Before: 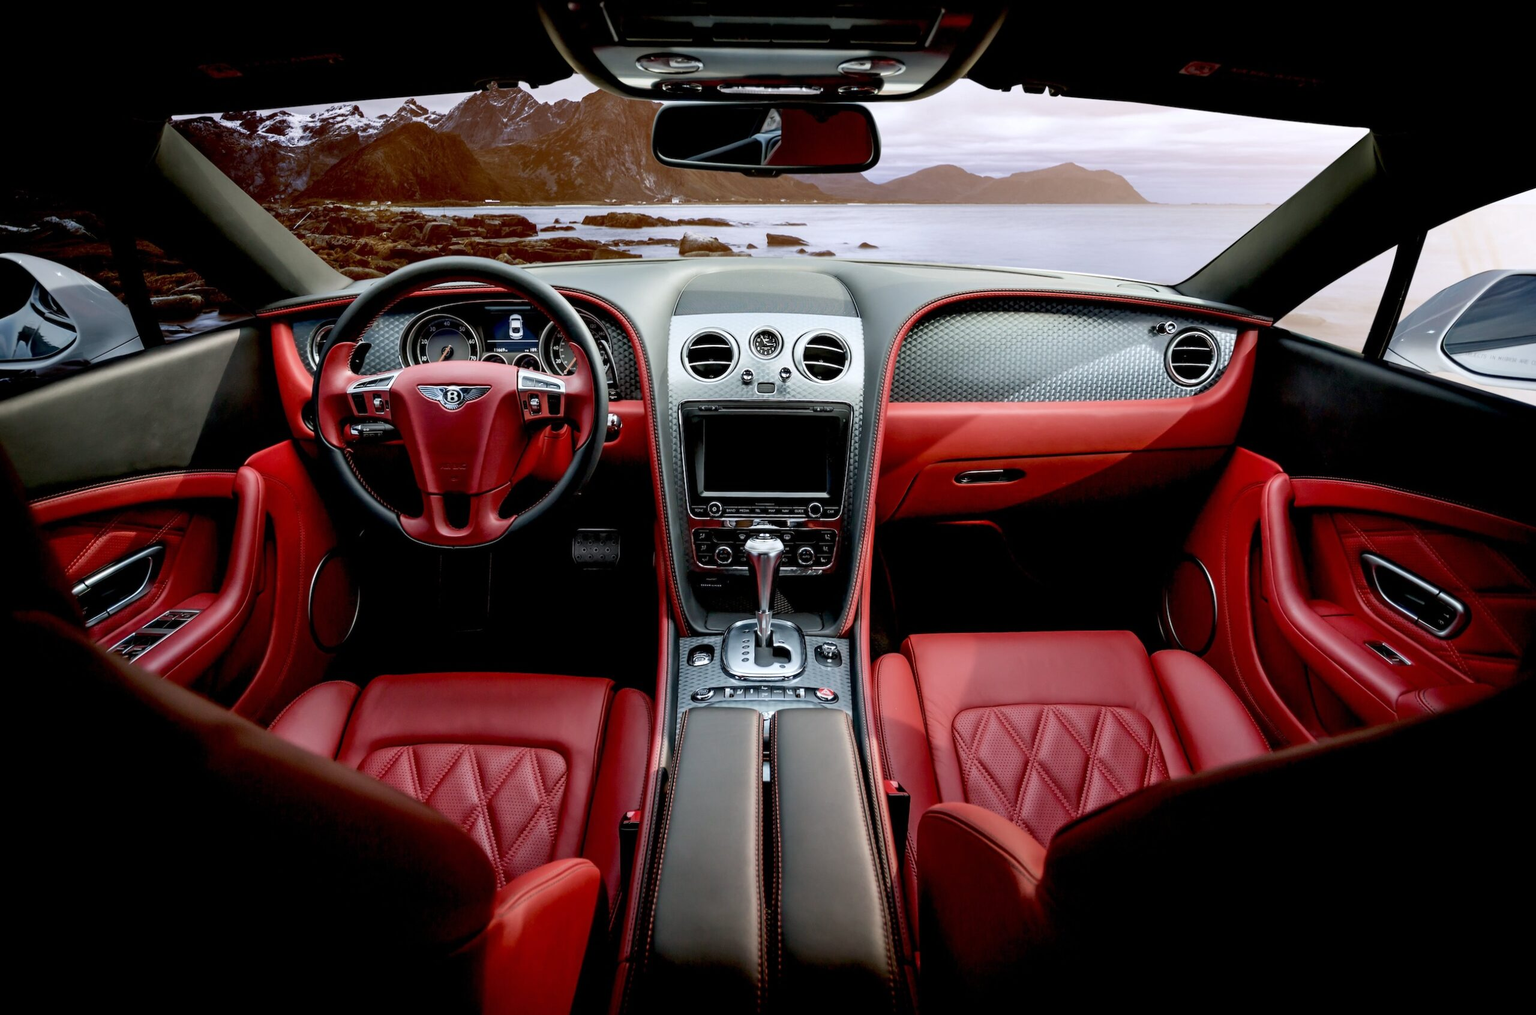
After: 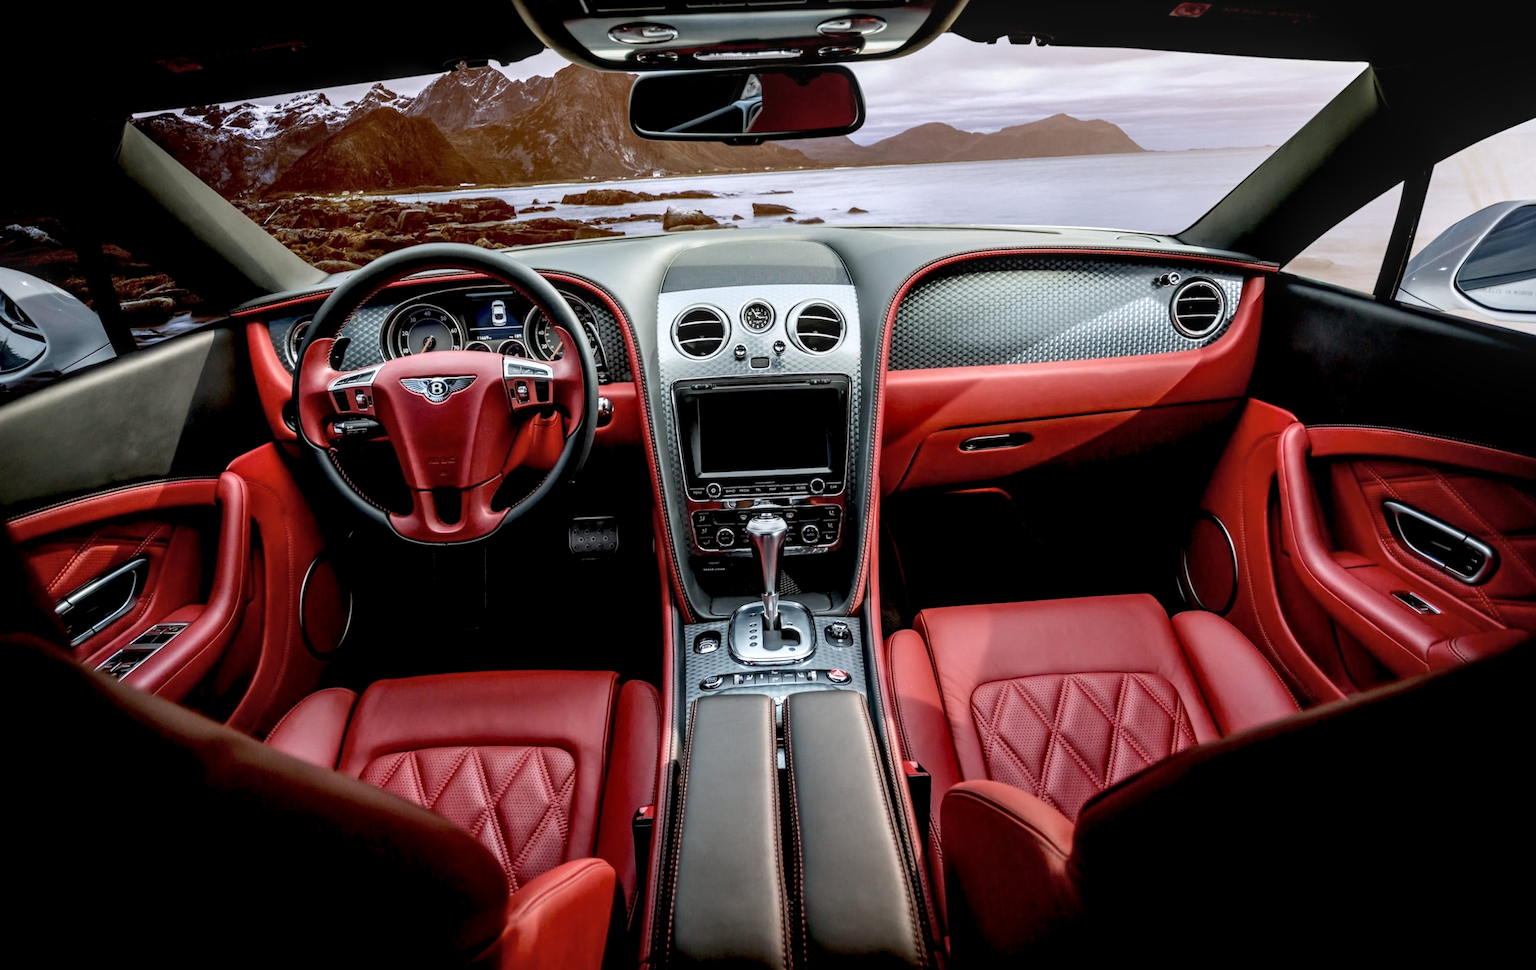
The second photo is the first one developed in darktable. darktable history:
tone equalizer: on, module defaults
local contrast: highlights 61%, detail 143%, midtone range 0.428
rotate and perspective: rotation -3°, crop left 0.031, crop right 0.968, crop top 0.07, crop bottom 0.93
